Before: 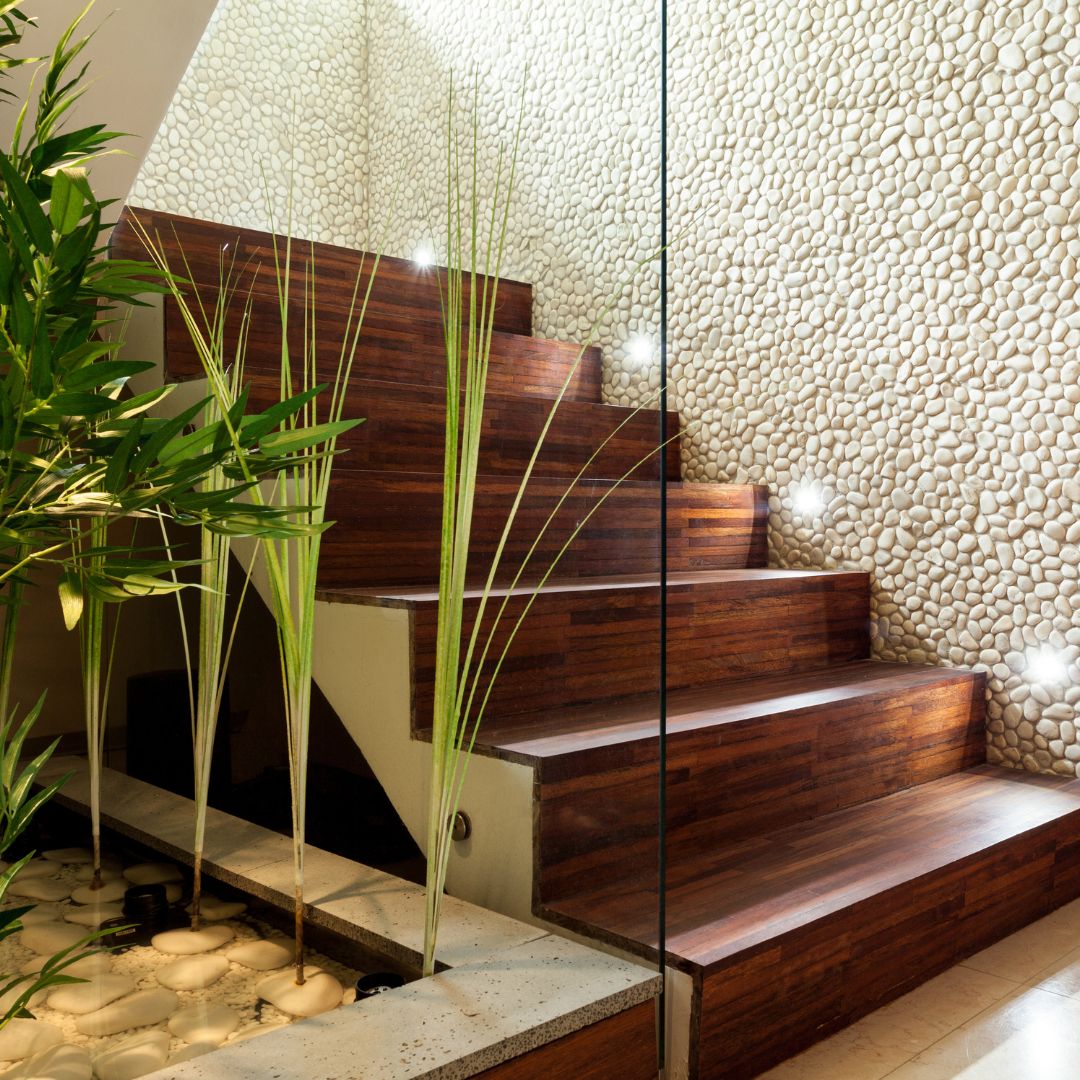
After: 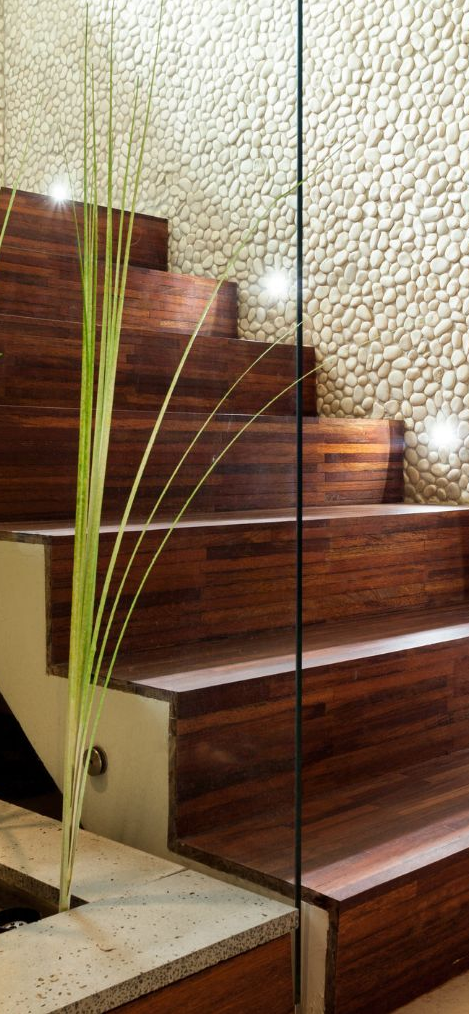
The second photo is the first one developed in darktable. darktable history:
crop: left 33.755%, top 6.065%, right 22.763%
